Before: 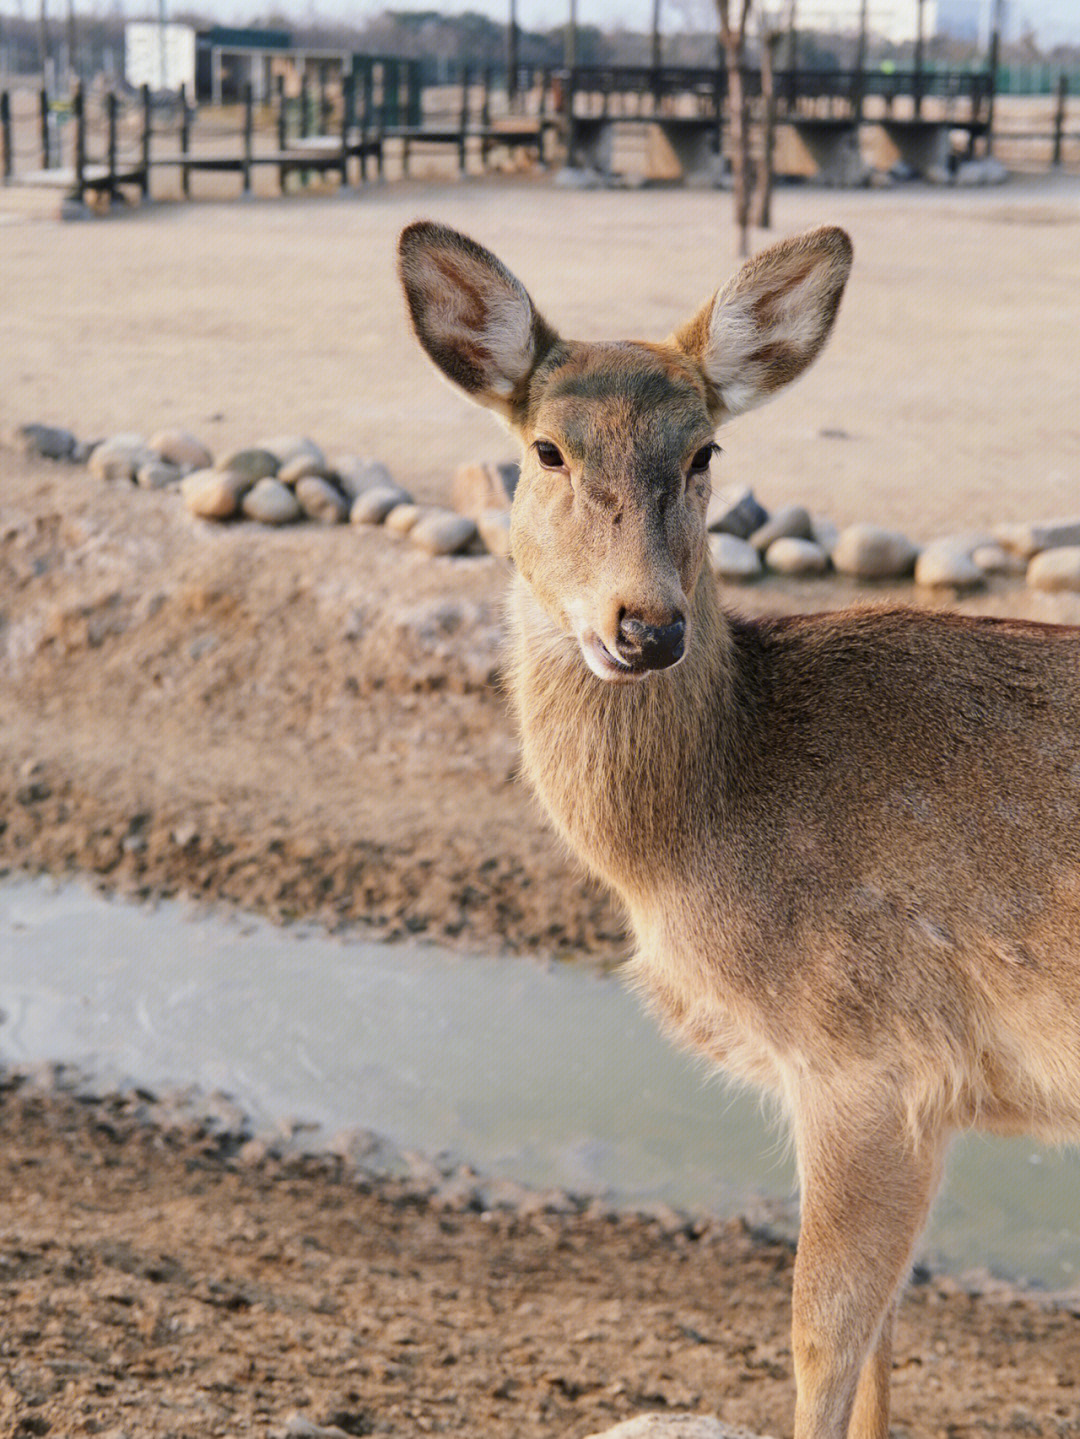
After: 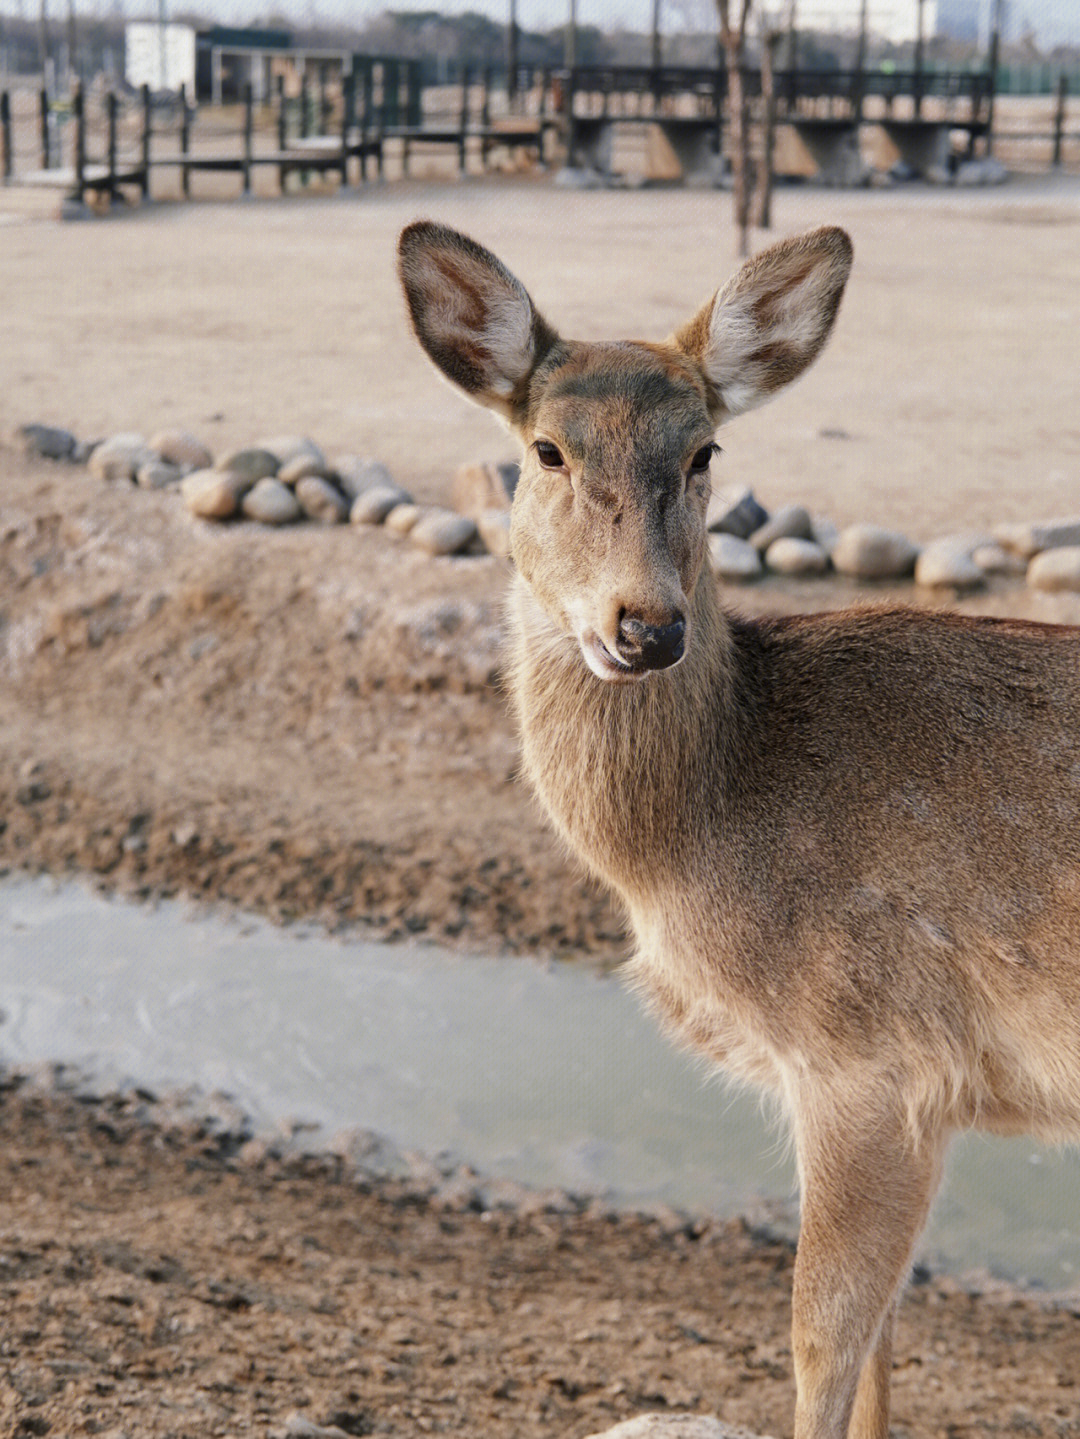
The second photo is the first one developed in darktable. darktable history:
local contrast: mode bilateral grid, contrast 99, coarseness 99, detail 108%, midtone range 0.2
color zones: curves: ch0 [(0, 0.5) (0.125, 0.4) (0.25, 0.5) (0.375, 0.4) (0.5, 0.4) (0.625, 0.35) (0.75, 0.35) (0.875, 0.5)]; ch1 [(0, 0.35) (0.125, 0.45) (0.25, 0.35) (0.375, 0.35) (0.5, 0.35) (0.625, 0.35) (0.75, 0.45) (0.875, 0.35)]; ch2 [(0, 0.6) (0.125, 0.5) (0.25, 0.5) (0.375, 0.6) (0.5, 0.6) (0.625, 0.5) (0.75, 0.5) (0.875, 0.5)]
